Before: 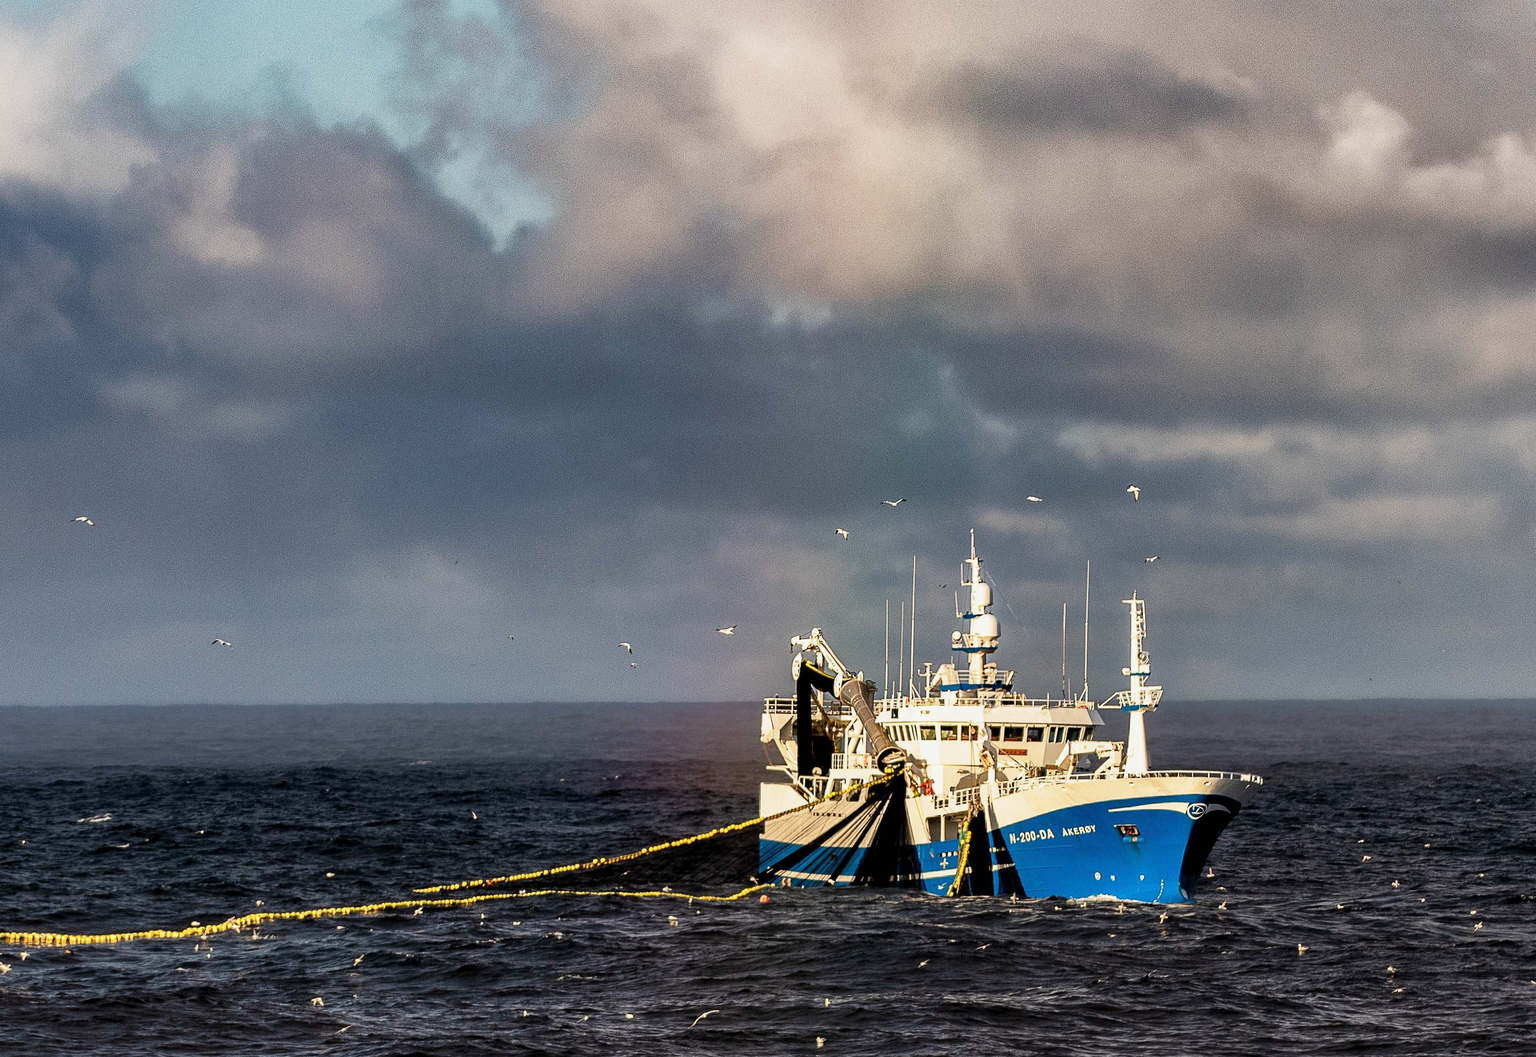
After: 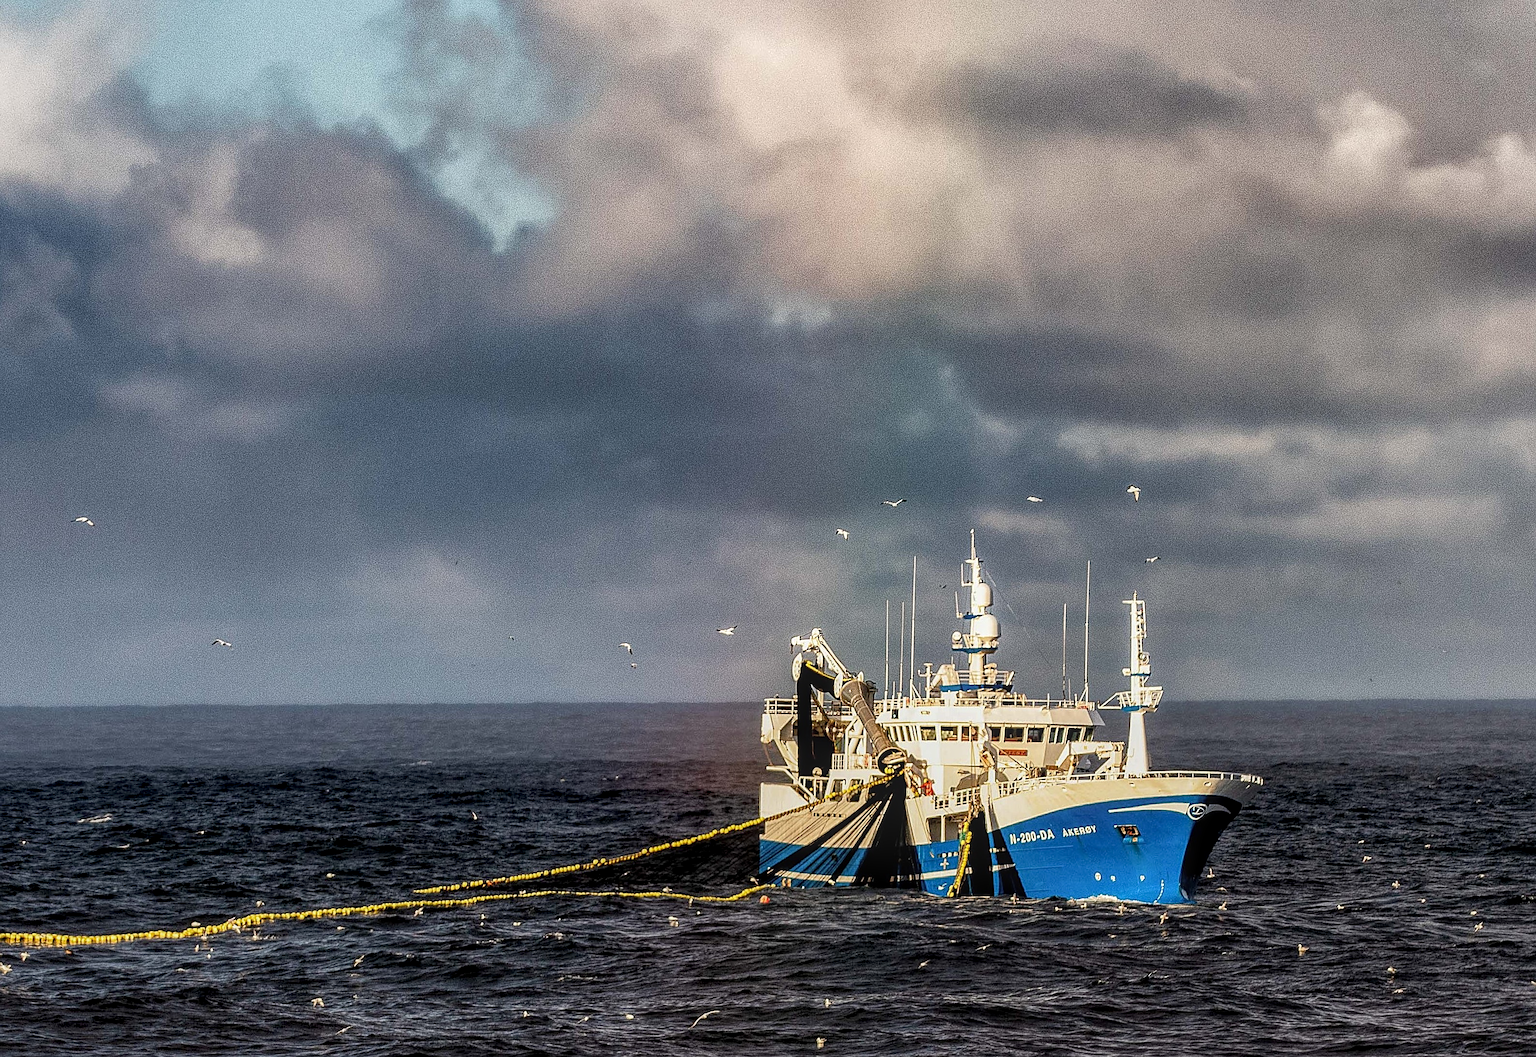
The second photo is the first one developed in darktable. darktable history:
local contrast: highlights 74%, shadows 55%, detail 176%, midtone range 0.207
sharpen: on, module defaults
